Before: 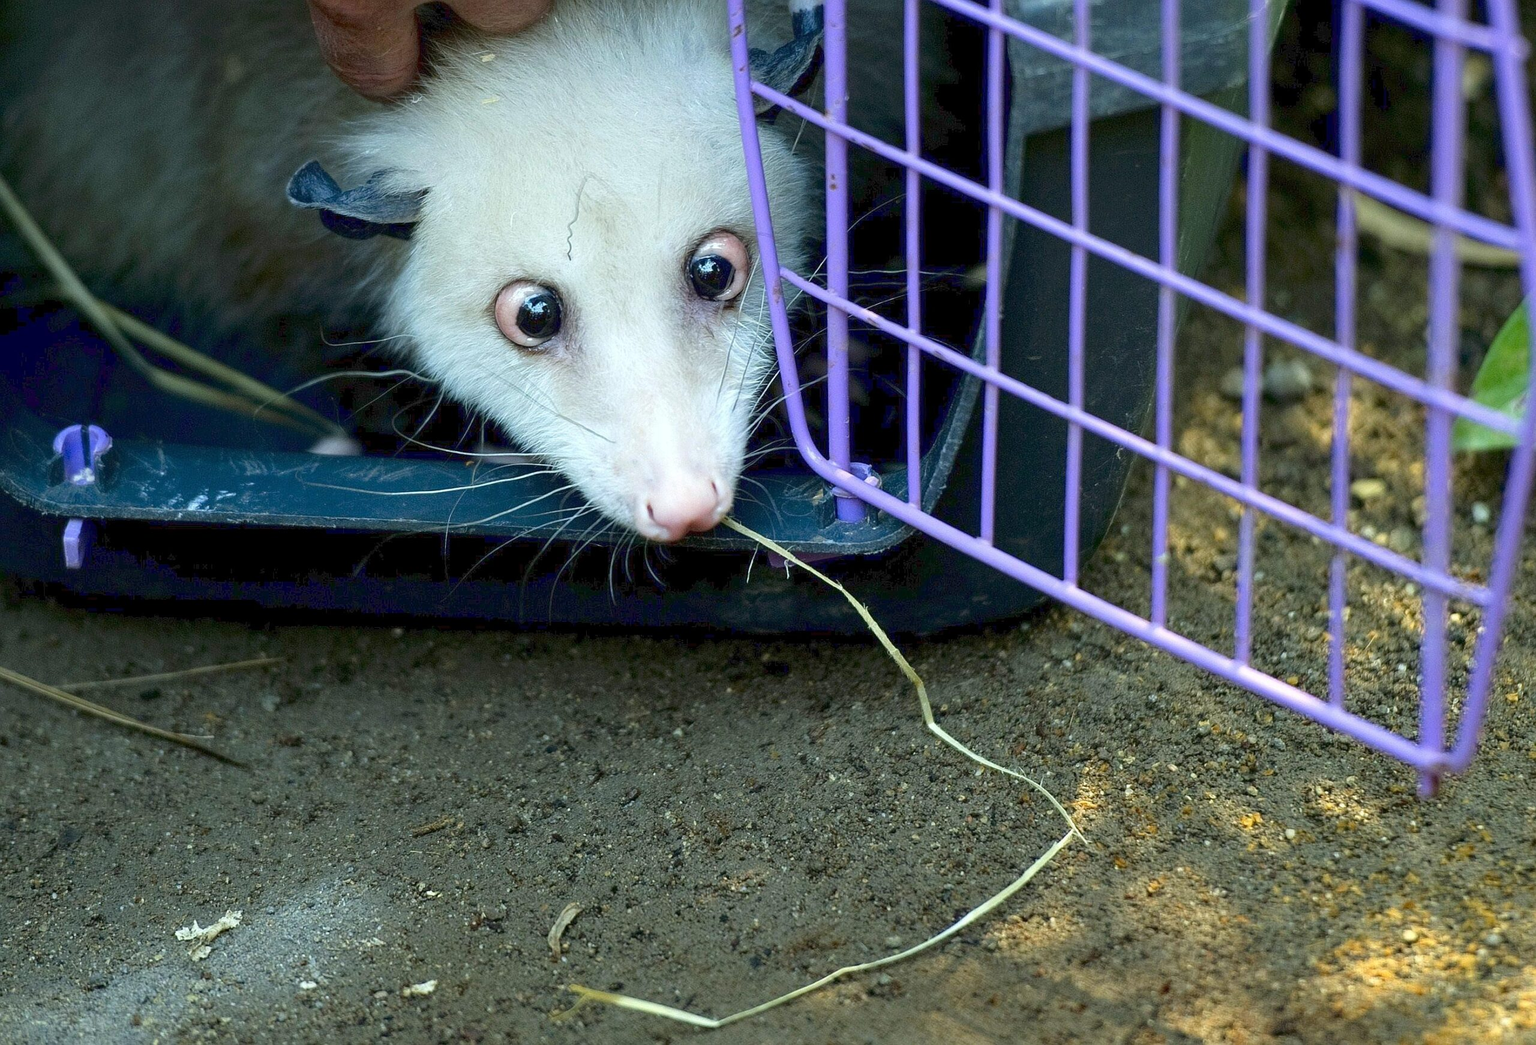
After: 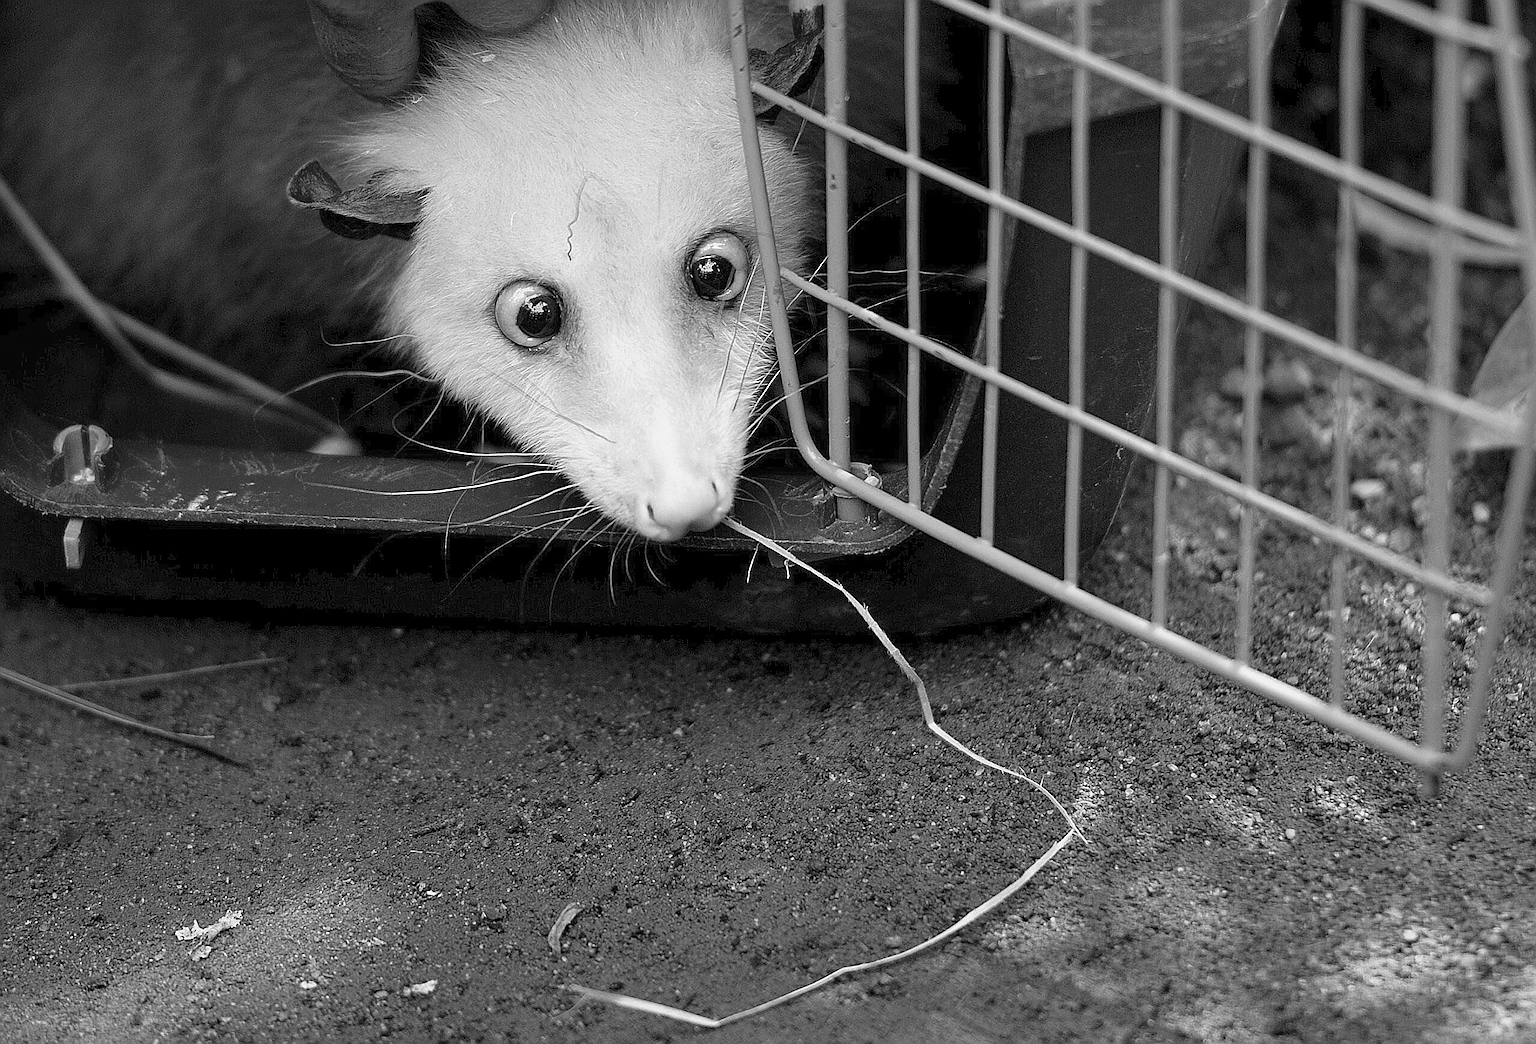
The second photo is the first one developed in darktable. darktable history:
monochrome: a 14.95, b -89.96
sharpen: radius 1.4, amount 1.25, threshold 0.7
